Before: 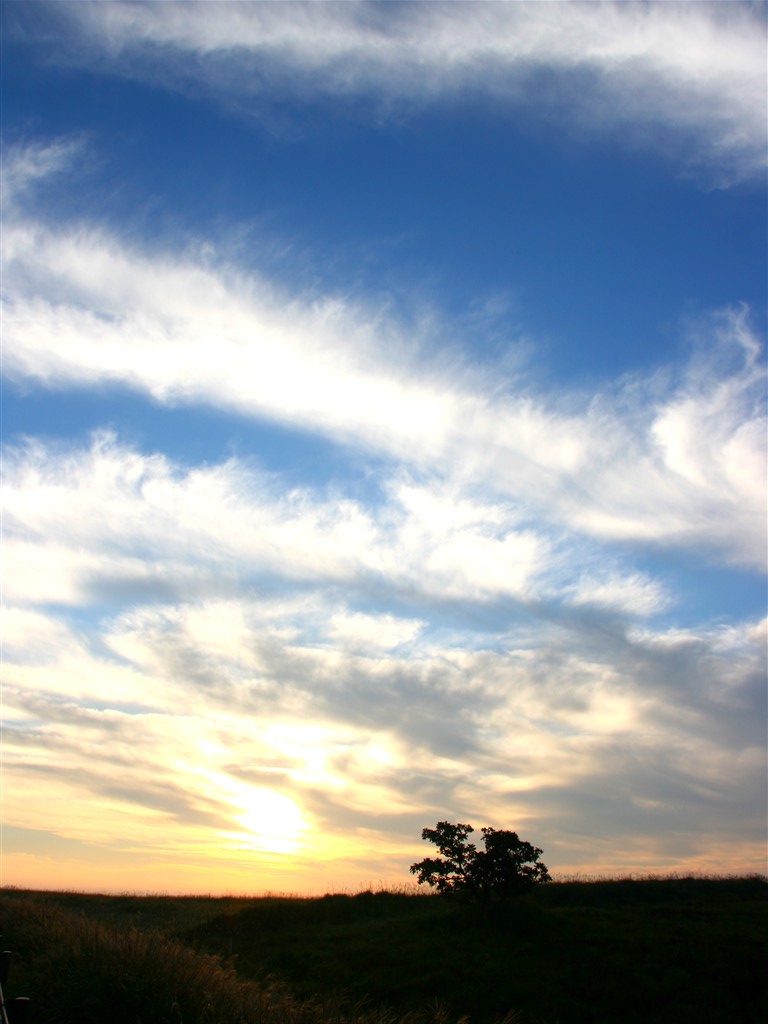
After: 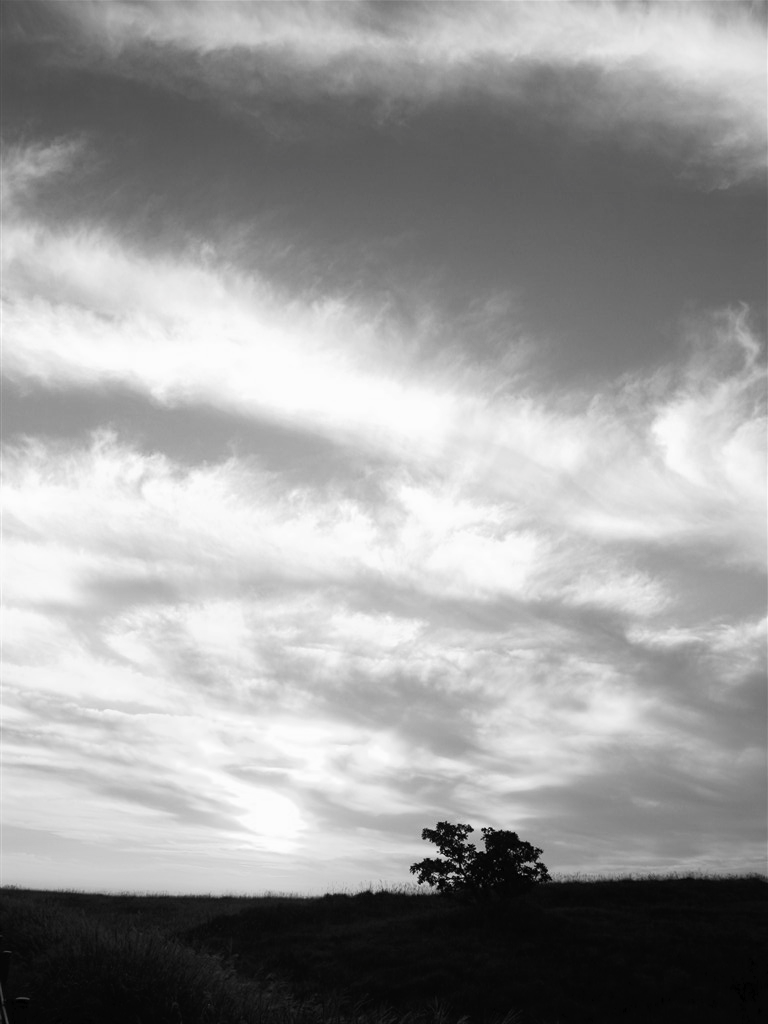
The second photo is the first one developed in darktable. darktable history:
tone curve: curves: ch0 [(0, 0) (0.003, 0.014) (0.011, 0.019) (0.025, 0.028) (0.044, 0.044) (0.069, 0.069) (0.1, 0.1) (0.136, 0.131) (0.177, 0.168) (0.224, 0.206) (0.277, 0.255) (0.335, 0.309) (0.399, 0.374) (0.468, 0.452) (0.543, 0.535) (0.623, 0.623) (0.709, 0.72) (0.801, 0.815) (0.898, 0.898) (1, 1)], preserve colors none
color look up table: target L [93.4, 88.47, 84.2, 87.05, 87.05, 69.24, 68.87, 49.64, 45.36, 42.37, 22.62, 200.82, 82.76, 77.71, 70.73, 61.7, 62.46, 53.09, 54.76, 51.62, 46.43, 38.8, 37.41, 34.03, 14.2, 13.71, 12.25, 95.84, 85.63, 73.19, 63.98, 64.48, 59.66, 48.57, 44.82, 42.78, 47.24, 25.32, 10.27, 18.94, 8.757, 93.75, 87.76, 81.69, 68.49, 69.61, 45.63, 42.1, 20.79], target a [0 ×7, -0.001, 0.001, 0.001, 0 ×4, 0.001, 0, 0, 0.001, 0, 0, 0, 0.001, 0 ×5, -0.002, 0, 0.001 ×5, 0 ×12, 0.001, 0.001, 0], target b [-0.001, 0 ×6, 0.012, -0.005, -0.005, -0.001, -0.001, 0, 0, -0.006, 0, 0, -0.004, -0.001, -0.001, -0.001, -0.005, -0.004, -0.001, 0, 0, 0, 0.023, 0, -0.006, 0, -0.006, -0.006, -0.005, 0.011, -0.001, -0.001, -0.001, 0, 0.006, 0, -0.001, 0 ×4, -0.005, -0.005, 0.006], num patches 49
